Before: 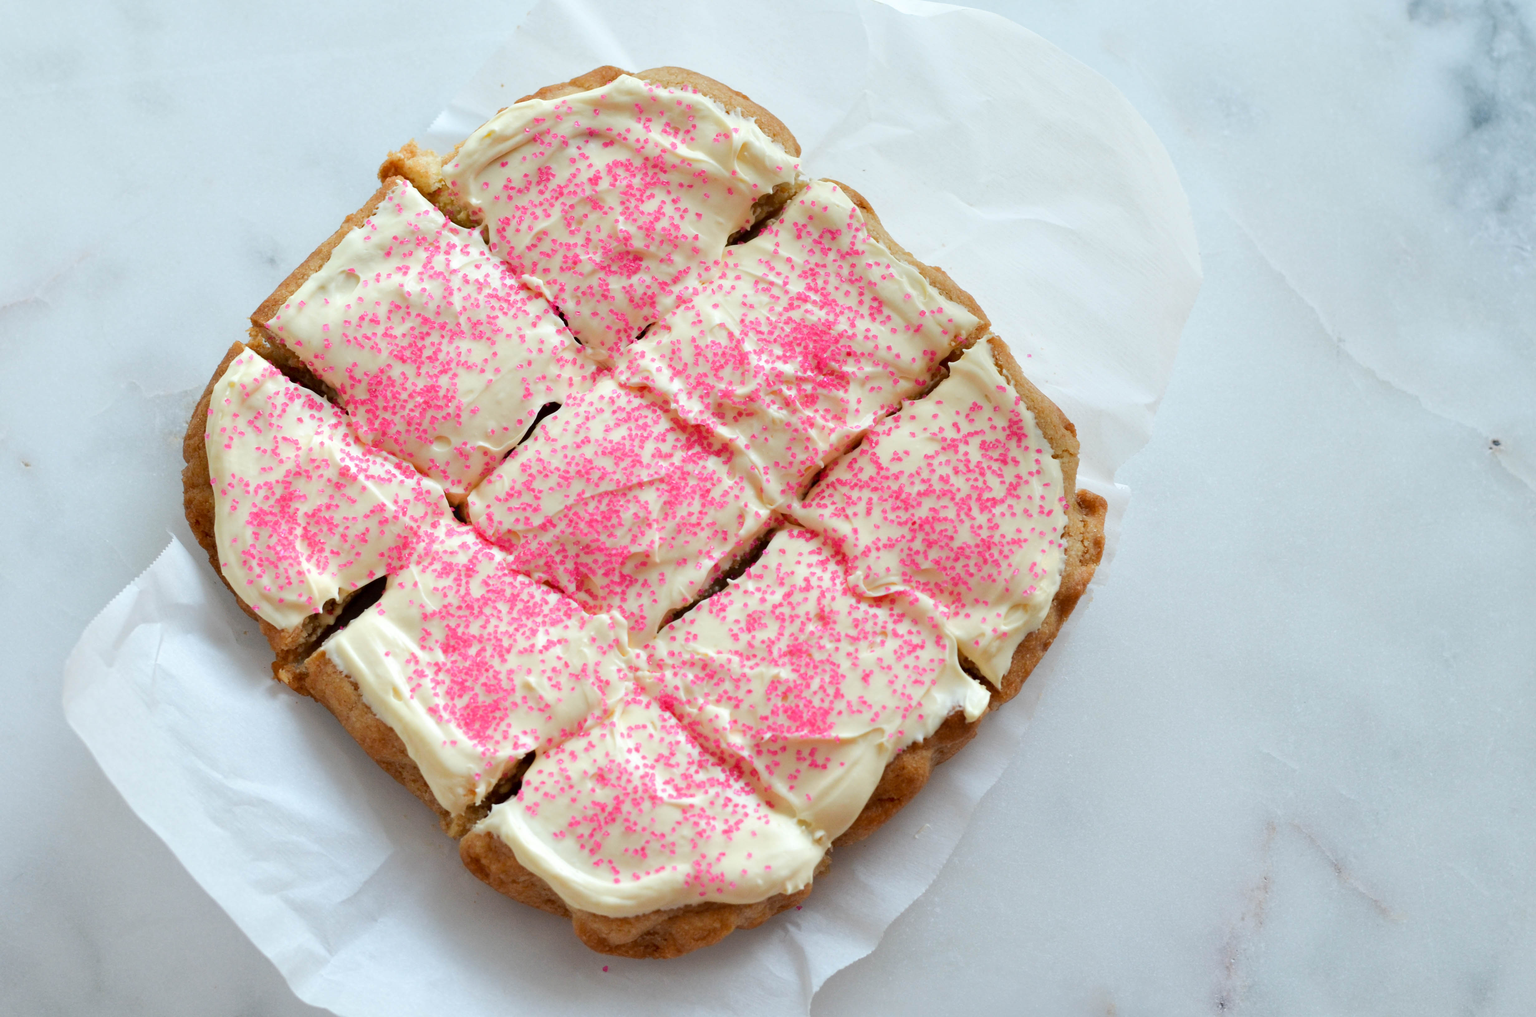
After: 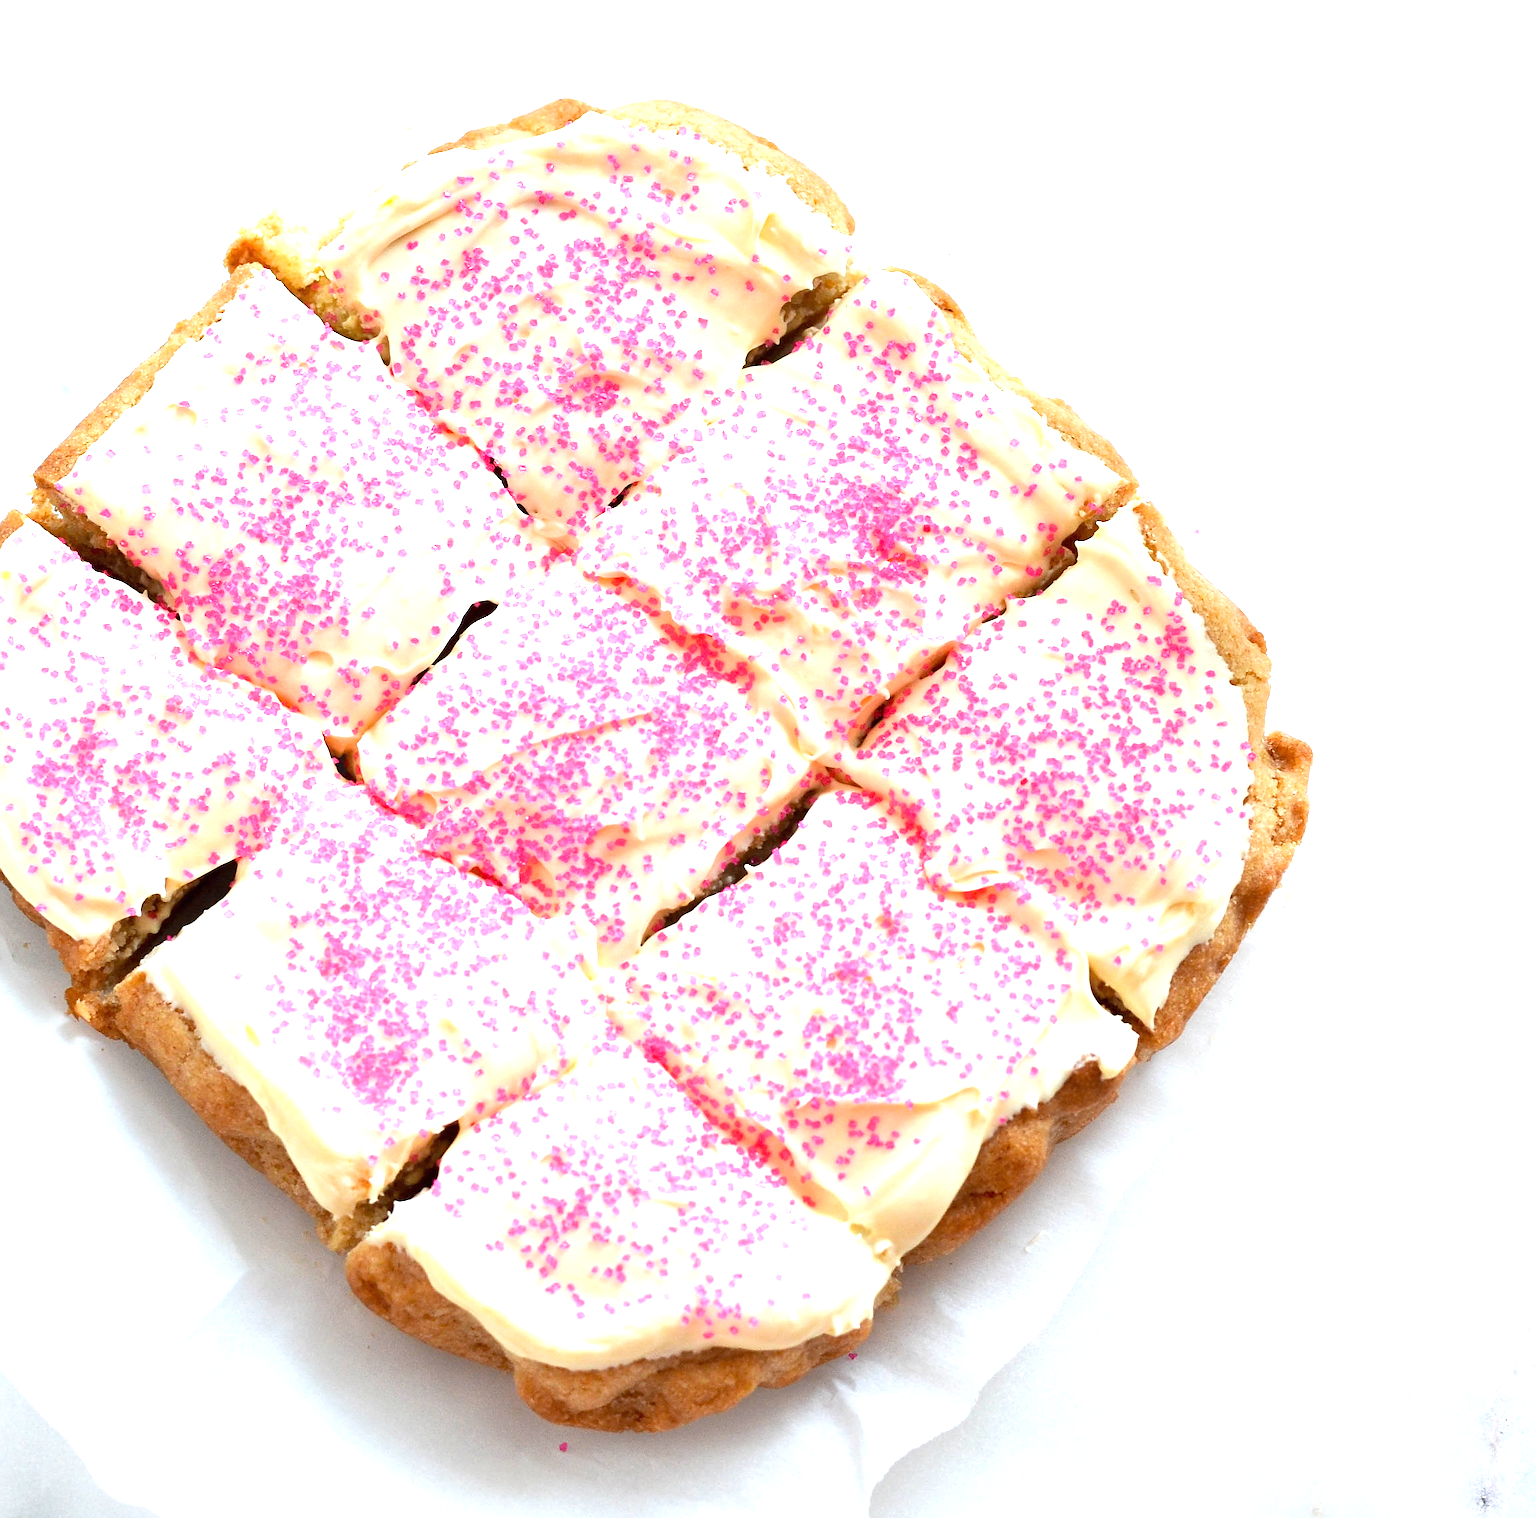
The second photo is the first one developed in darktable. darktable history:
crop and rotate: left 14.857%, right 18.144%
exposure: black level correction 0, exposure 1.2 EV, compensate highlight preservation false
sharpen: radius 1.396, amount 1.264, threshold 0.667
